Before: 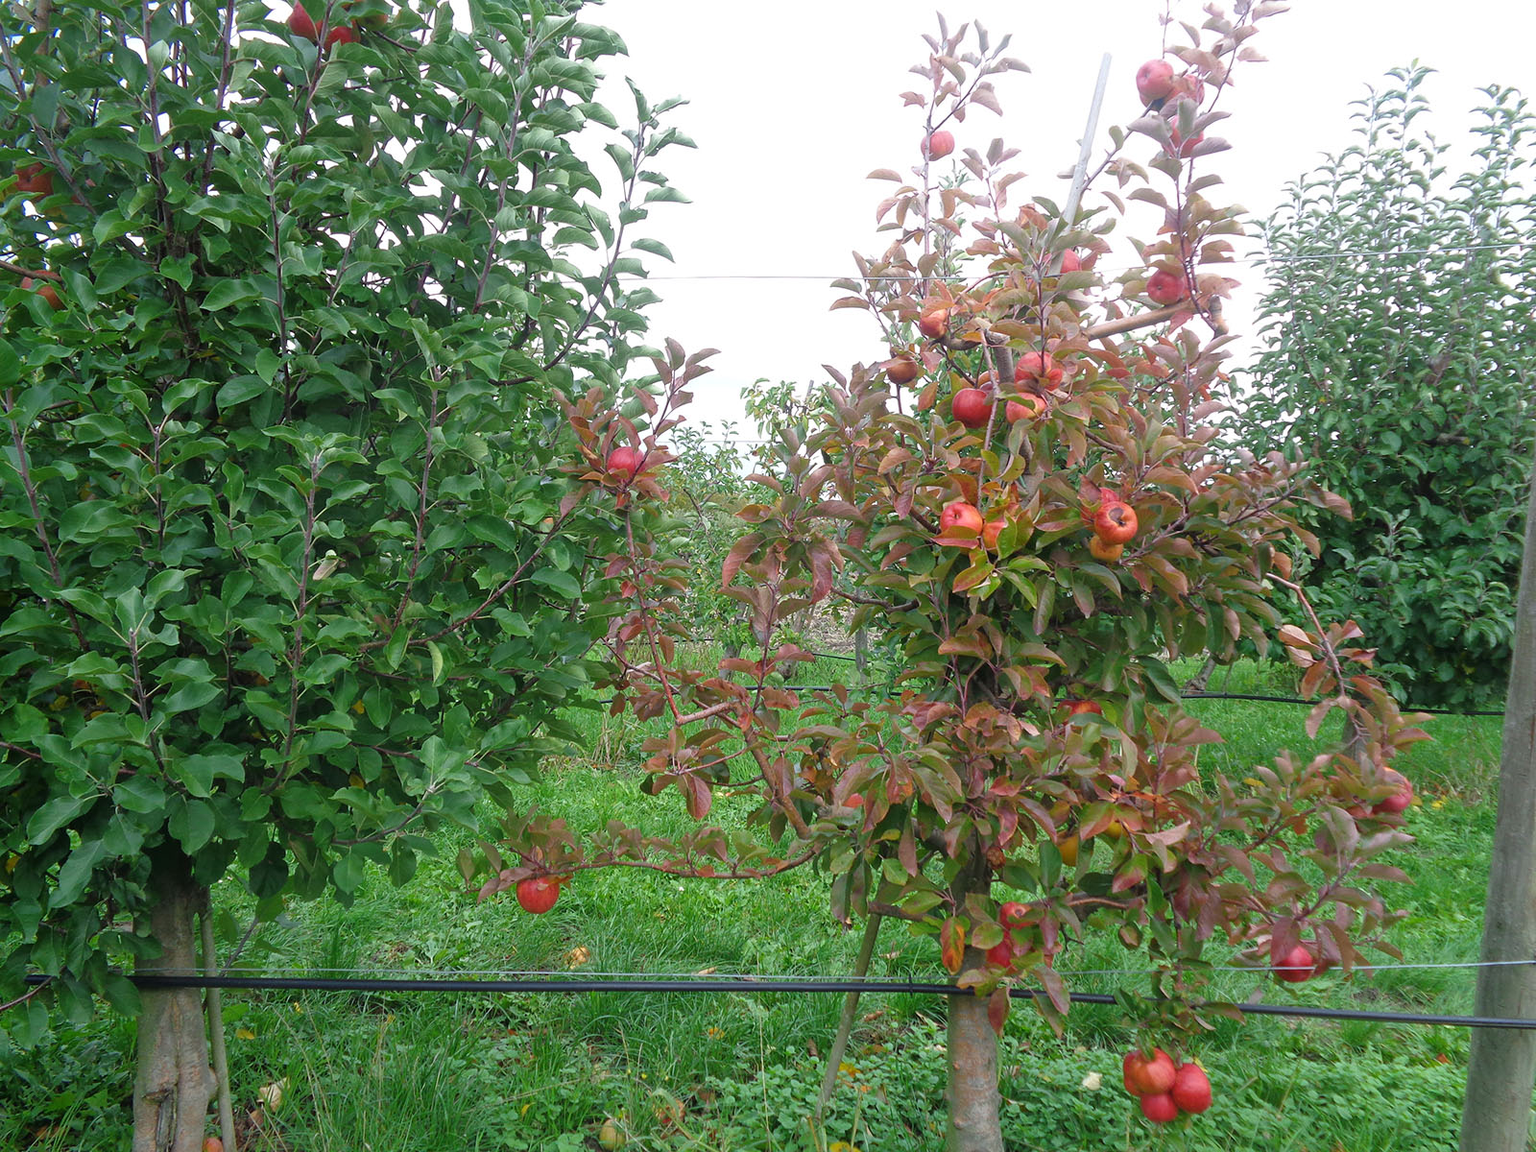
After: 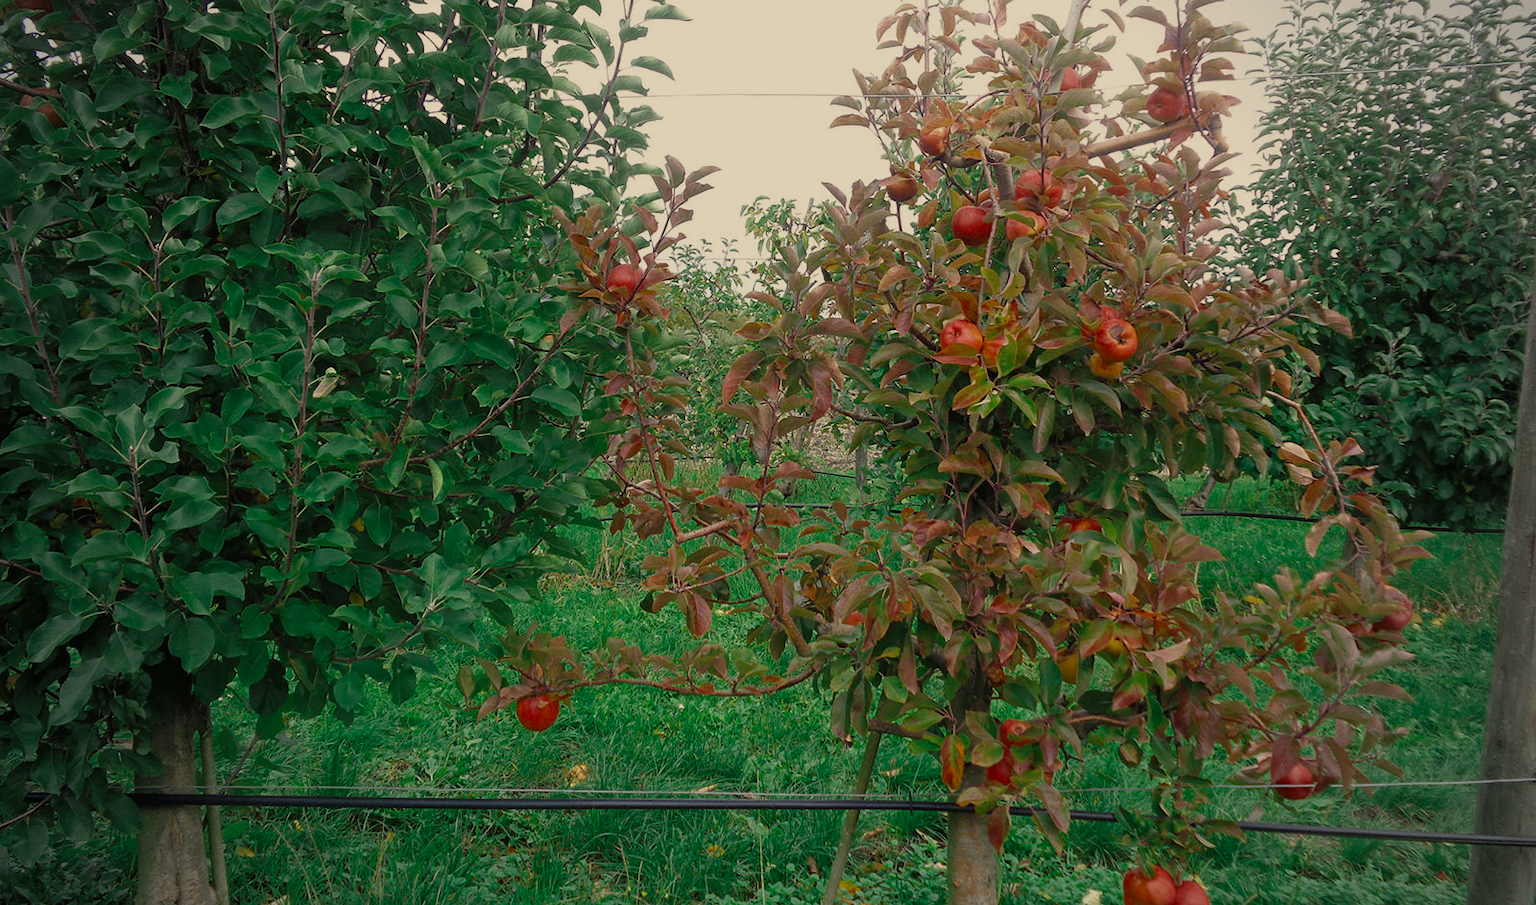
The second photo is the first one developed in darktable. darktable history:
tone curve: curves: ch0 [(0, 0) (0.004, 0.002) (0.02, 0.013) (0.218, 0.218) (0.664, 0.718) (0.832, 0.873) (1, 1)], preserve colors none
exposure: black level correction 0, exposure -0.83 EV, compensate highlight preservation false
crop and rotate: top 15.874%, bottom 5.528%
color zones: curves: ch0 [(0, 0.5) (0.125, 0.4) (0.25, 0.5) (0.375, 0.4) (0.5, 0.4) (0.625, 0.6) (0.75, 0.6) (0.875, 0.5)]; ch1 [(0, 0.4) (0.125, 0.5) (0.25, 0.4) (0.375, 0.4) (0.5, 0.4) (0.625, 0.4) (0.75, 0.5) (0.875, 0.4)]; ch2 [(0, 0.6) (0.125, 0.5) (0.25, 0.5) (0.375, 0.6) (0.5, 0.6) (0.625, 0.5) (0.75, 0.5) (0.875, 0.5)]
color correction: highlights a* 2.57, highlights b* 22.64
vignetting: fall-off start 71.83%
